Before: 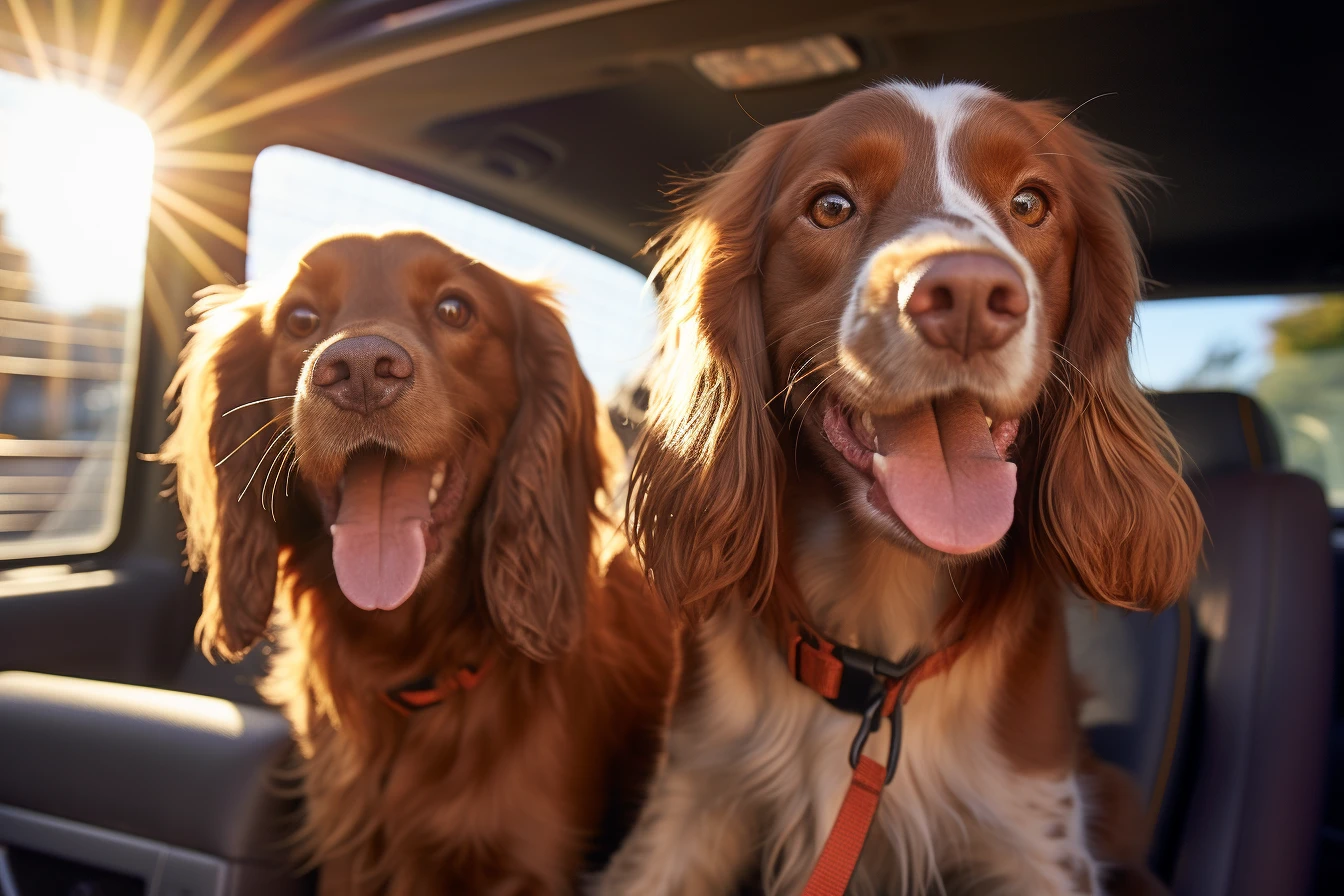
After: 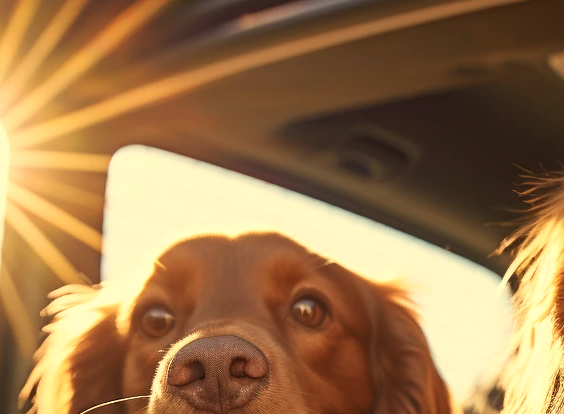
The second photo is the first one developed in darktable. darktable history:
white balance: red 1.08, blue 0.791
crop and rotate: left 10.817%, top 0.062%, right 47.194%, bottom 53.626%
